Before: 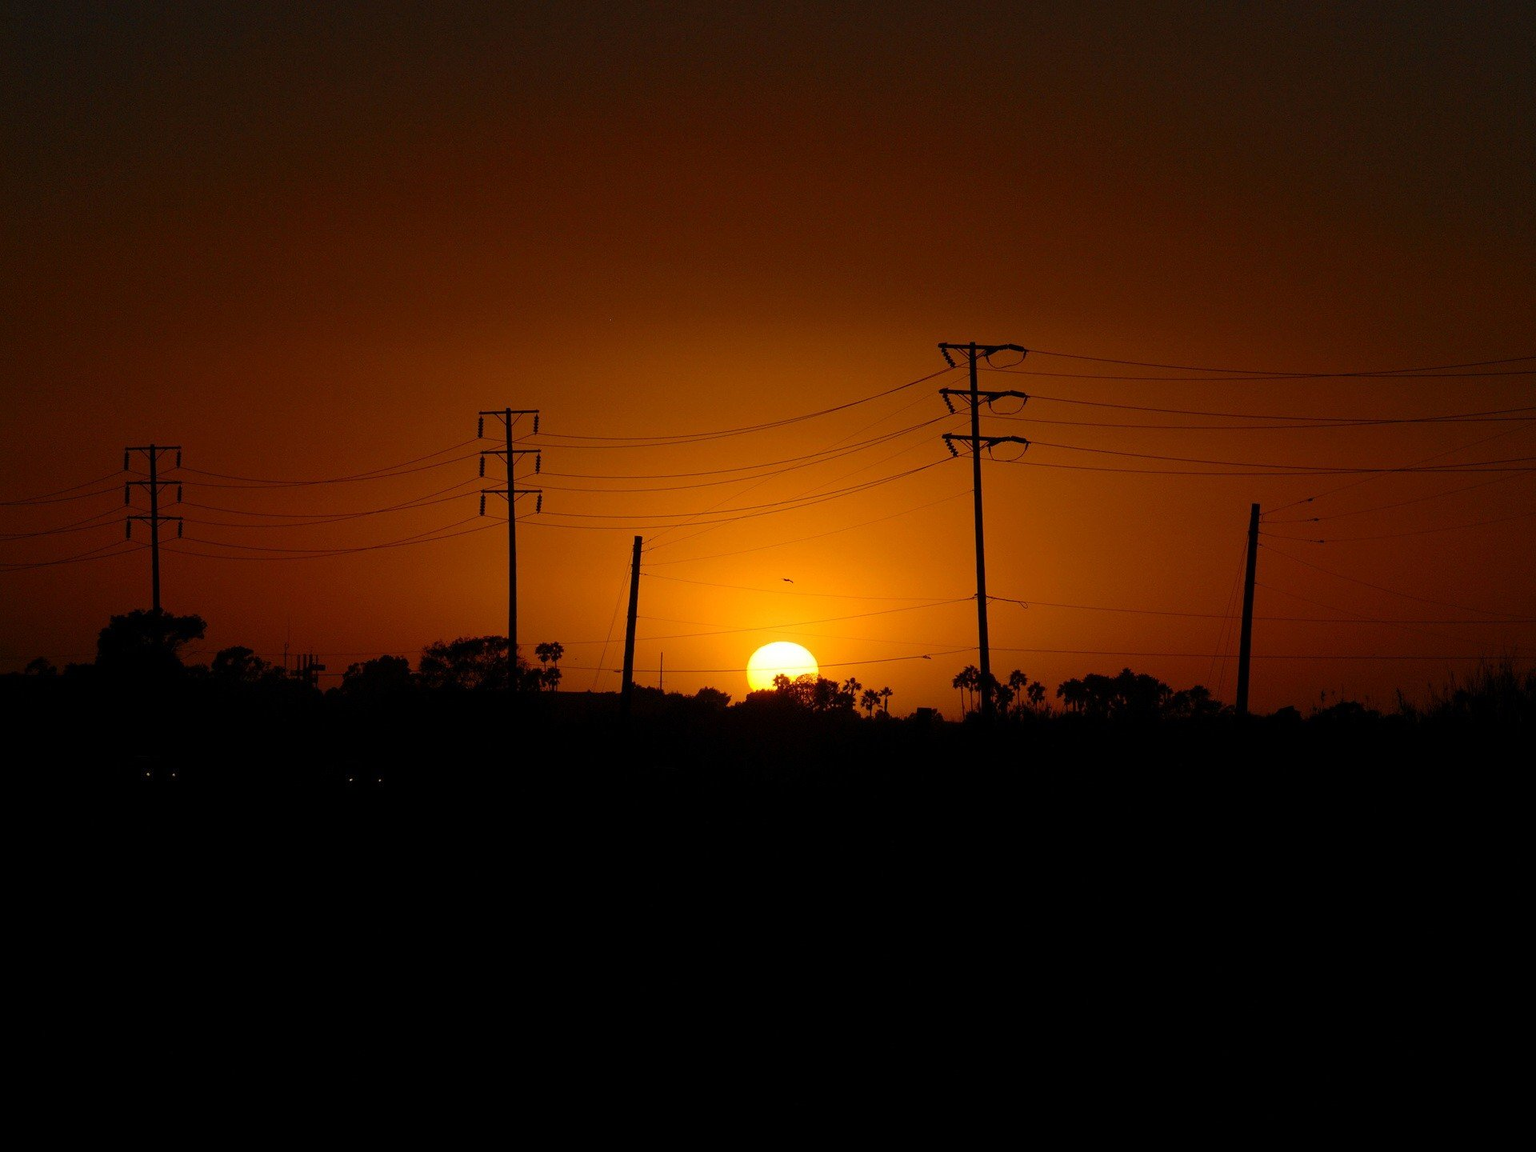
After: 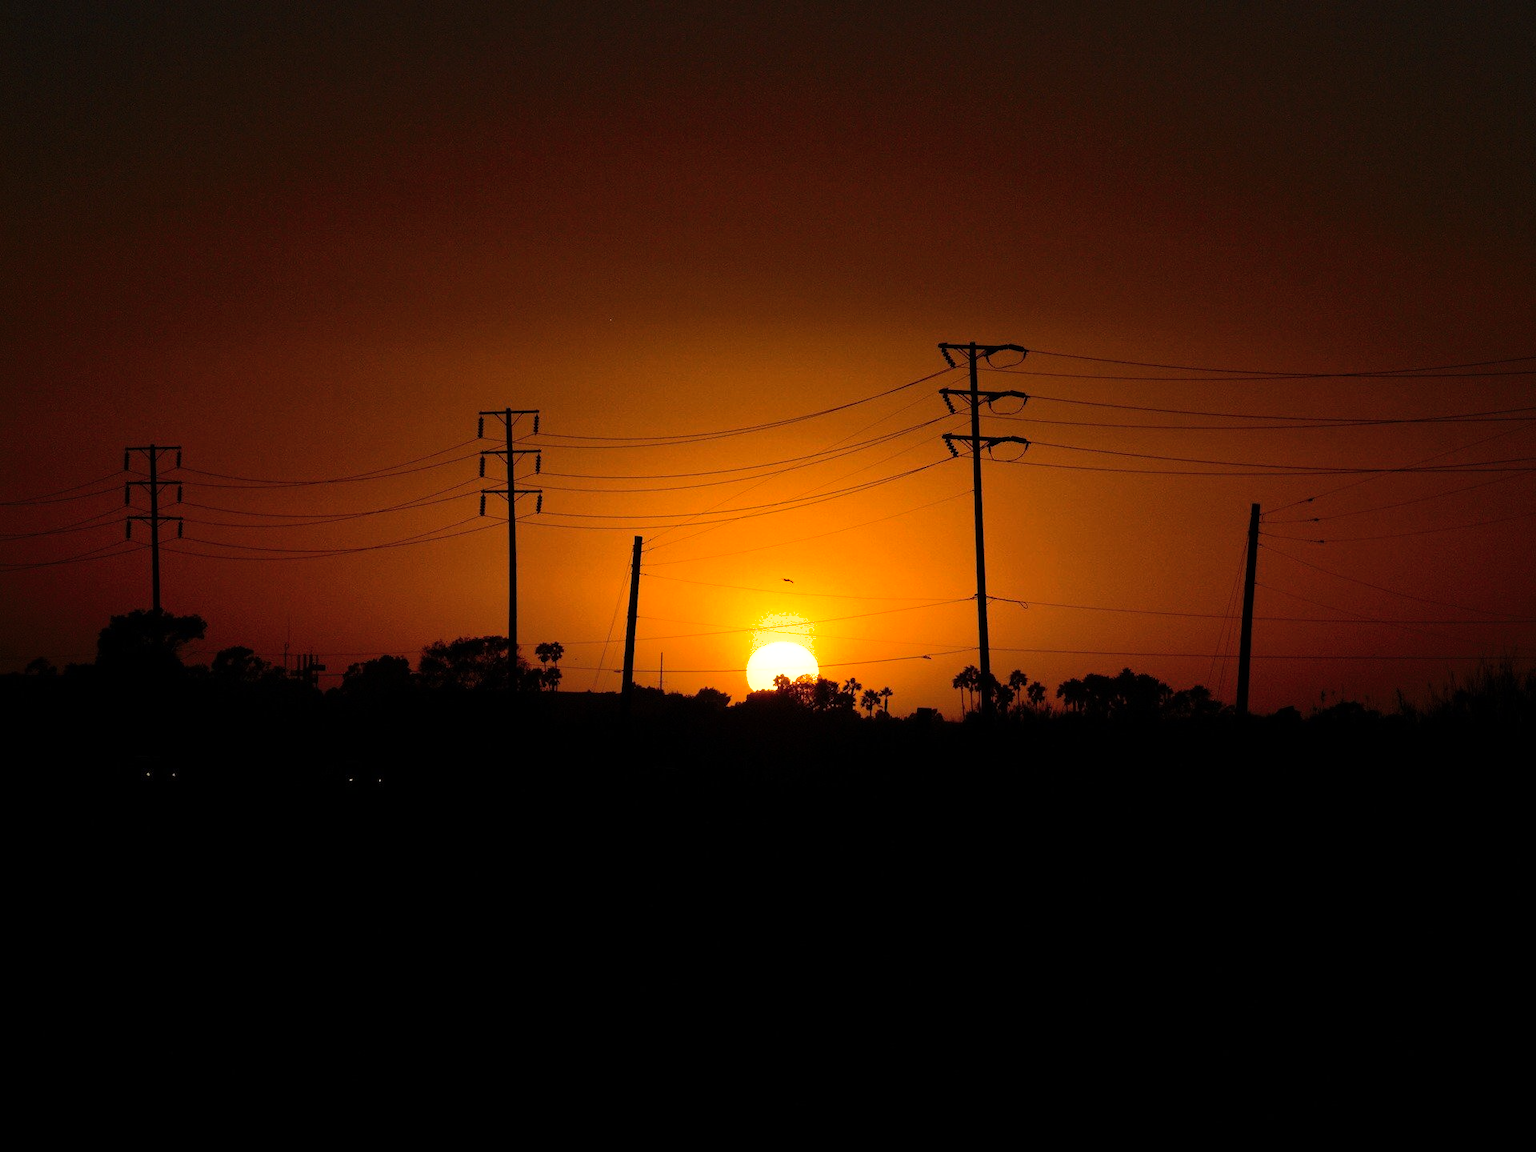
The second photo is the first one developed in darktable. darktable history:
tone equalizer: -8 EV -1.08 EV, -7 EV -1.01 EV, -6 EV -0.867 EV, -5 EV -0.578 EV, -3 EV 0.578 EV, -2 EV 0.867 EV, -1 EV 1.01 EV, +0 EV 1.08 EV, edges refinement/feathering 500, mask exposure compensation -1.57 EV, preserve details no
shadows and highlights: shadows 40, highlights -60
